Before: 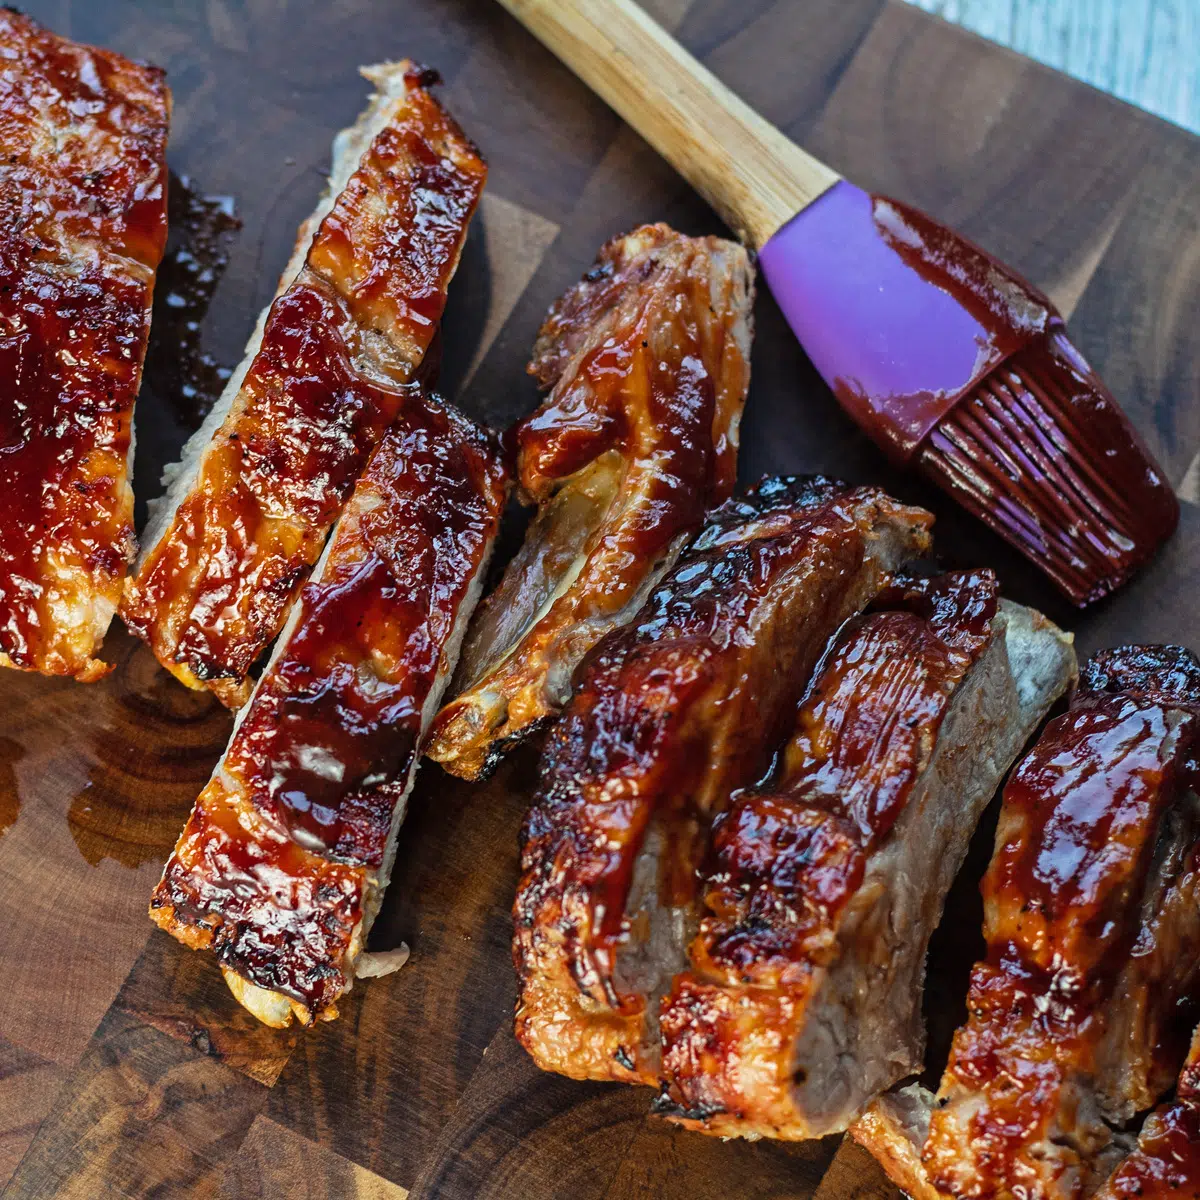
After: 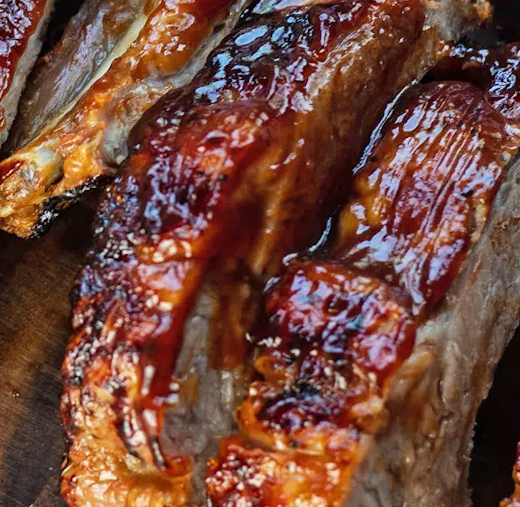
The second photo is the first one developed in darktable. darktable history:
rotate and perspective: rotation 1.72°, automatic cropping off
shadows and highlights: soften with gaussian
crop: left 37.221%, top 45.169%, right 20.63%, bottom 13.777%
